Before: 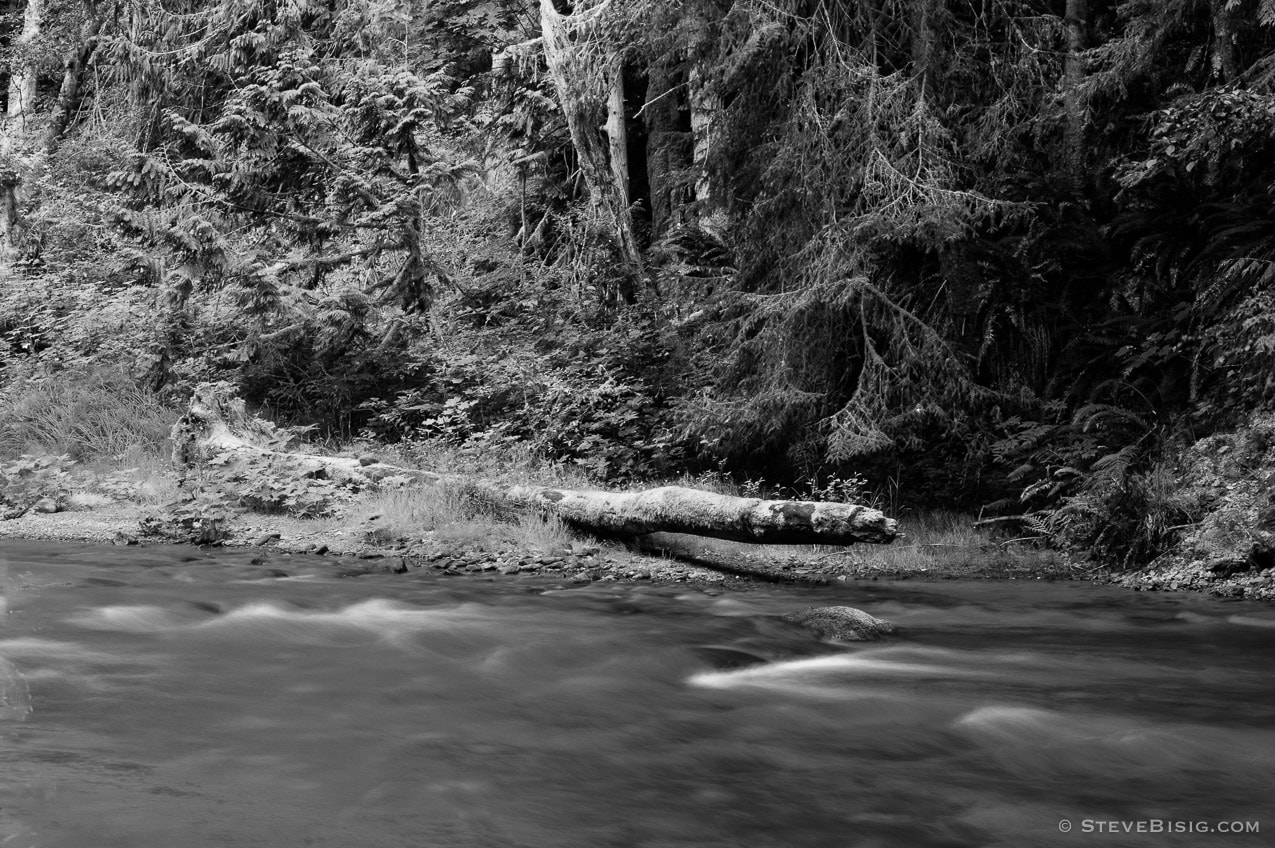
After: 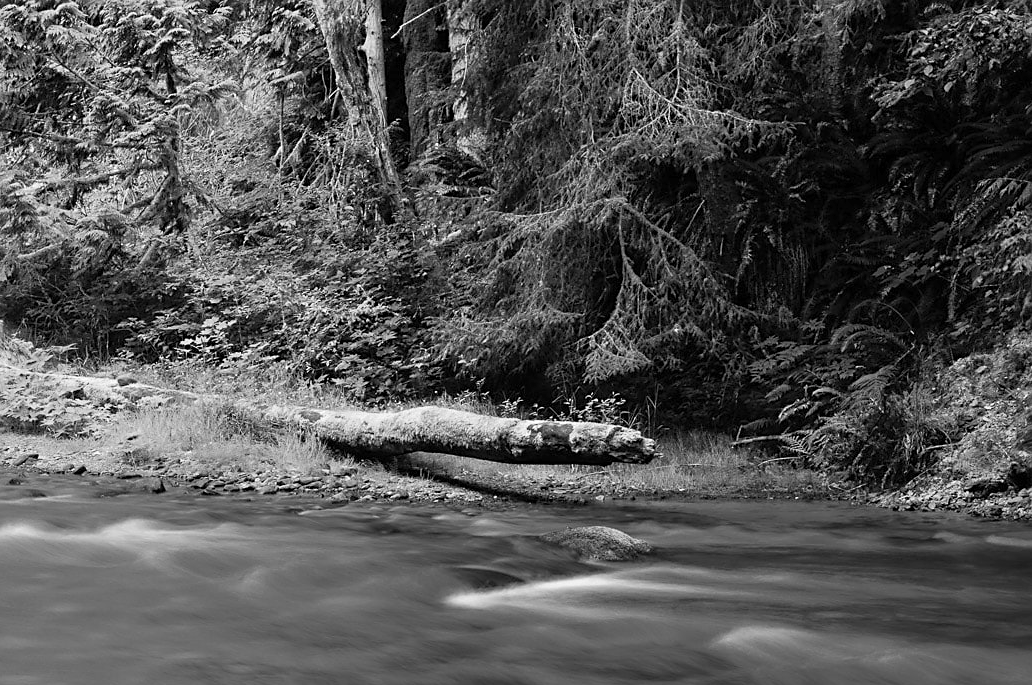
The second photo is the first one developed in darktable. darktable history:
contrast brightness saturation: brightness 0.094, saturation 0.194
sharpen: radius 1.855, amount 0.4, threshold 1.326
crop: left 19.04%, top 9.447%, right 0%, bottom 9.673%
